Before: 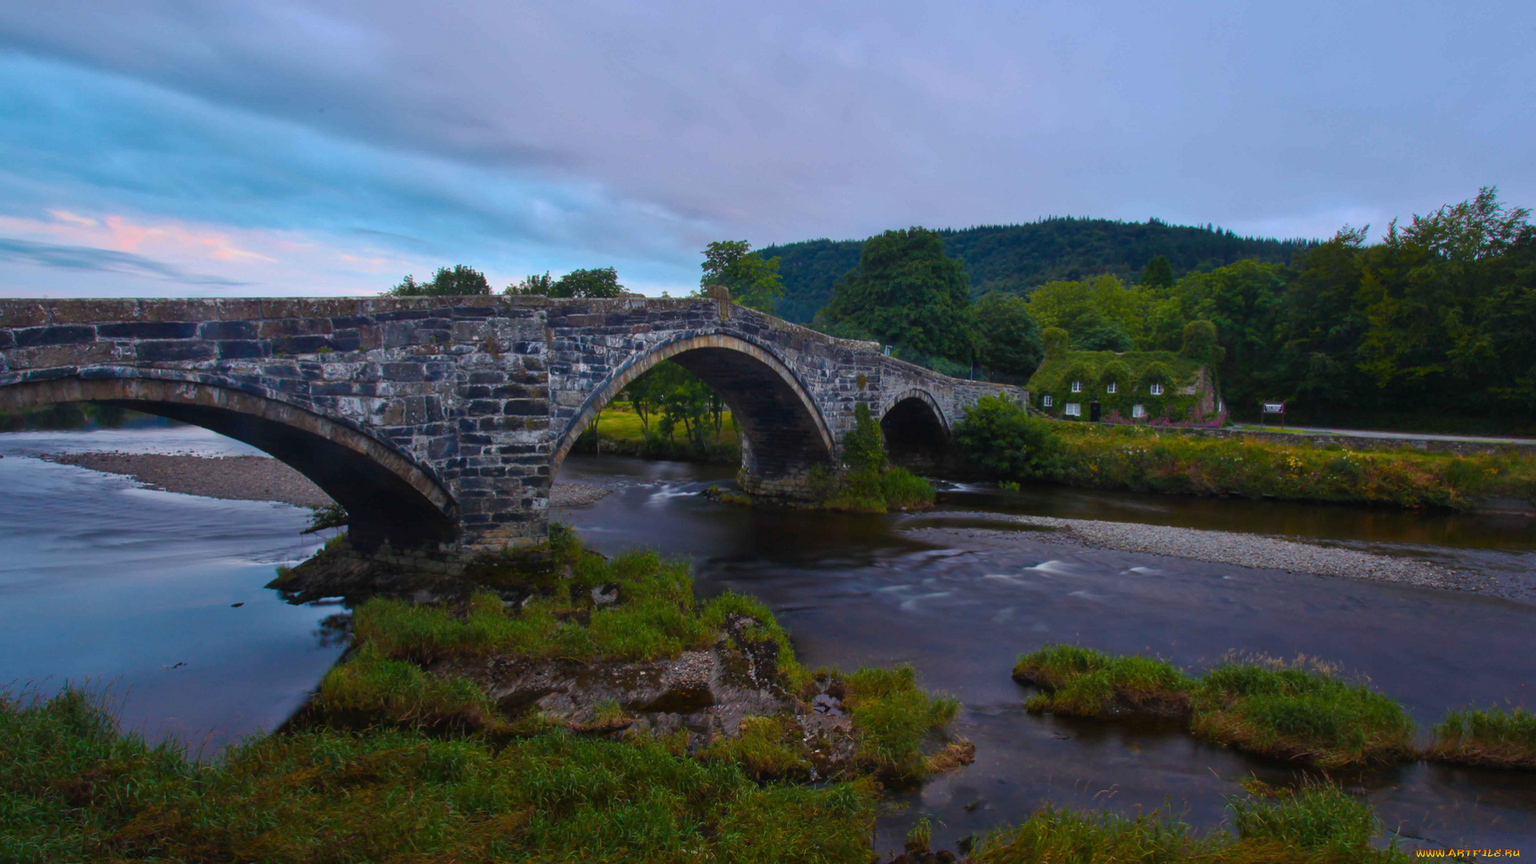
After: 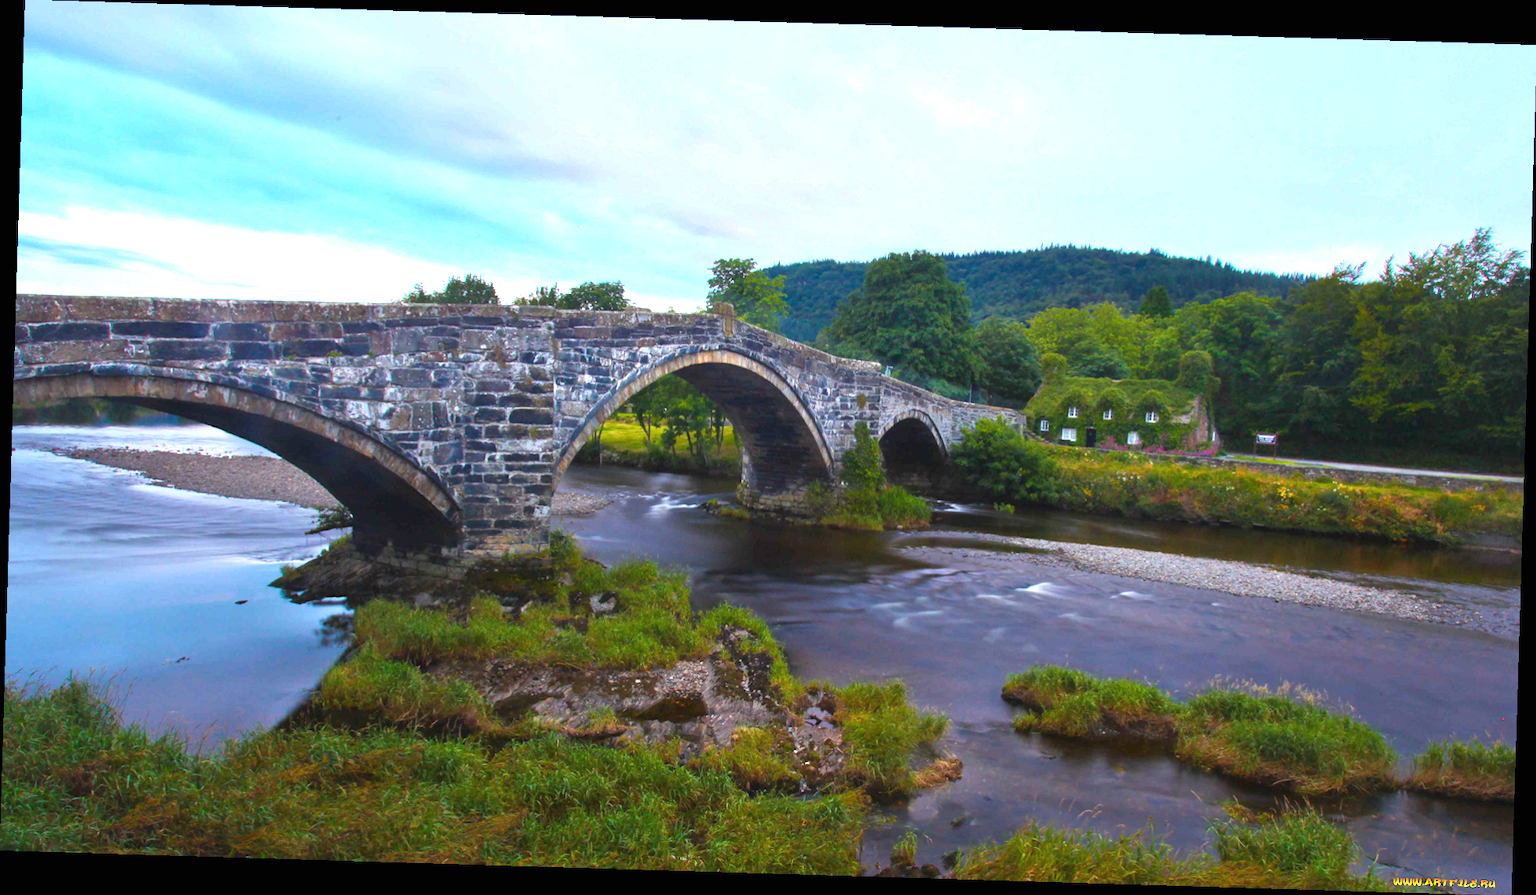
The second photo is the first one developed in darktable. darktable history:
rotate and perspective: rotation 1.72°, automatic cropping off
exposure: black level correction 0, exposure 1.45 EV, compensate exposure bias true, compensate highlight preservation false
